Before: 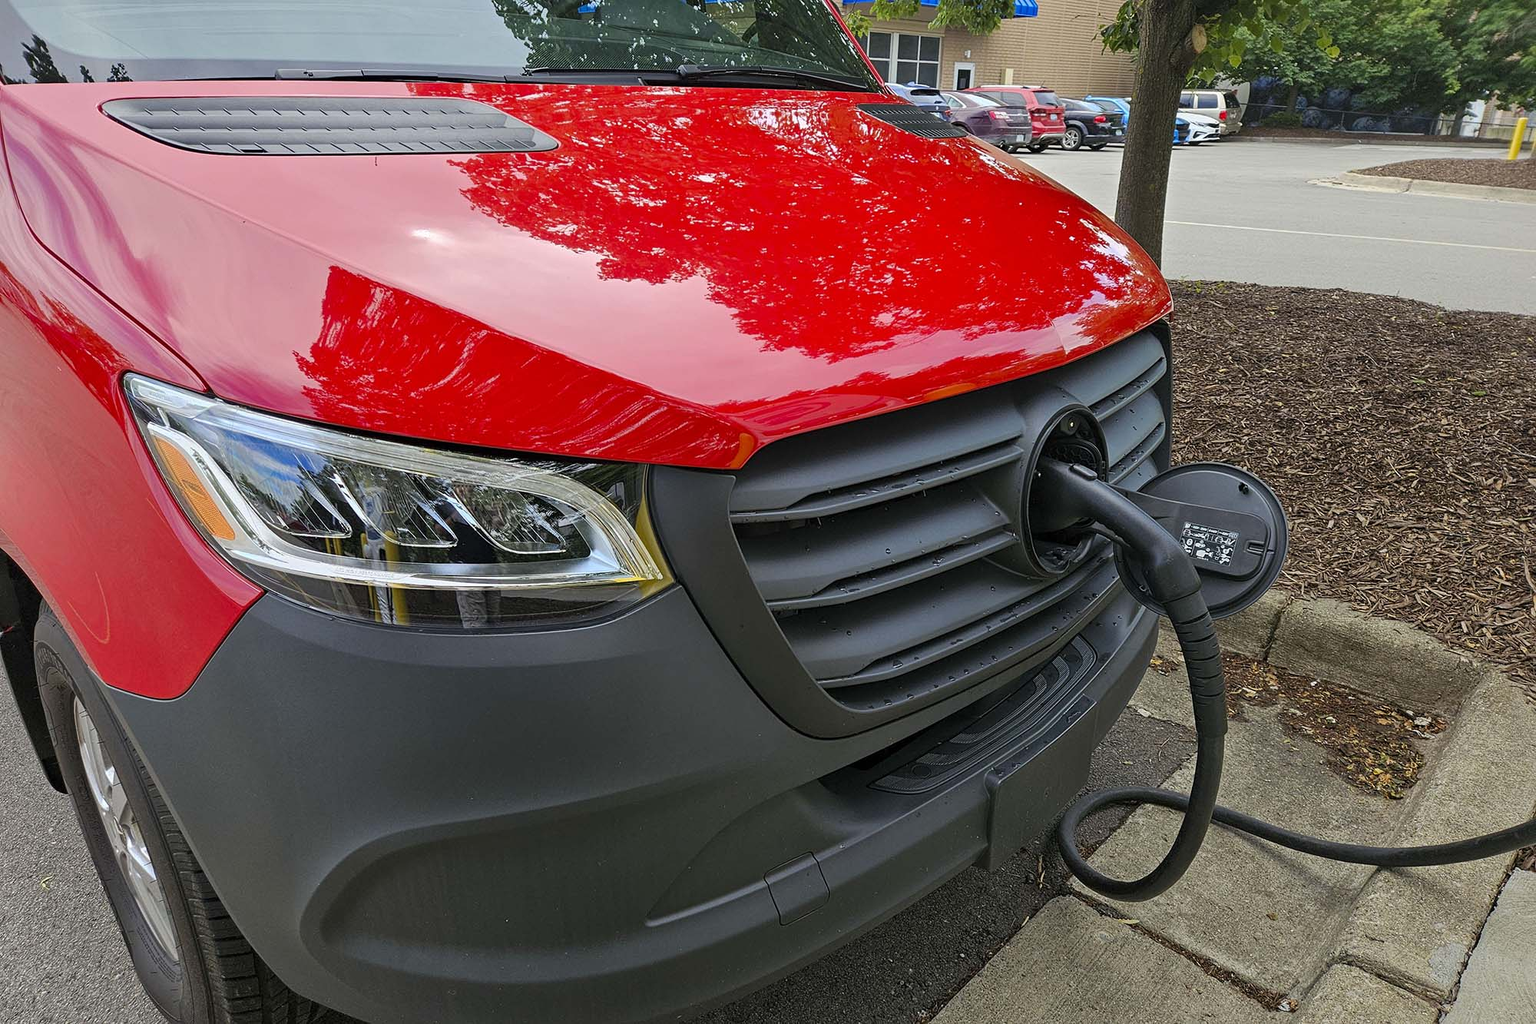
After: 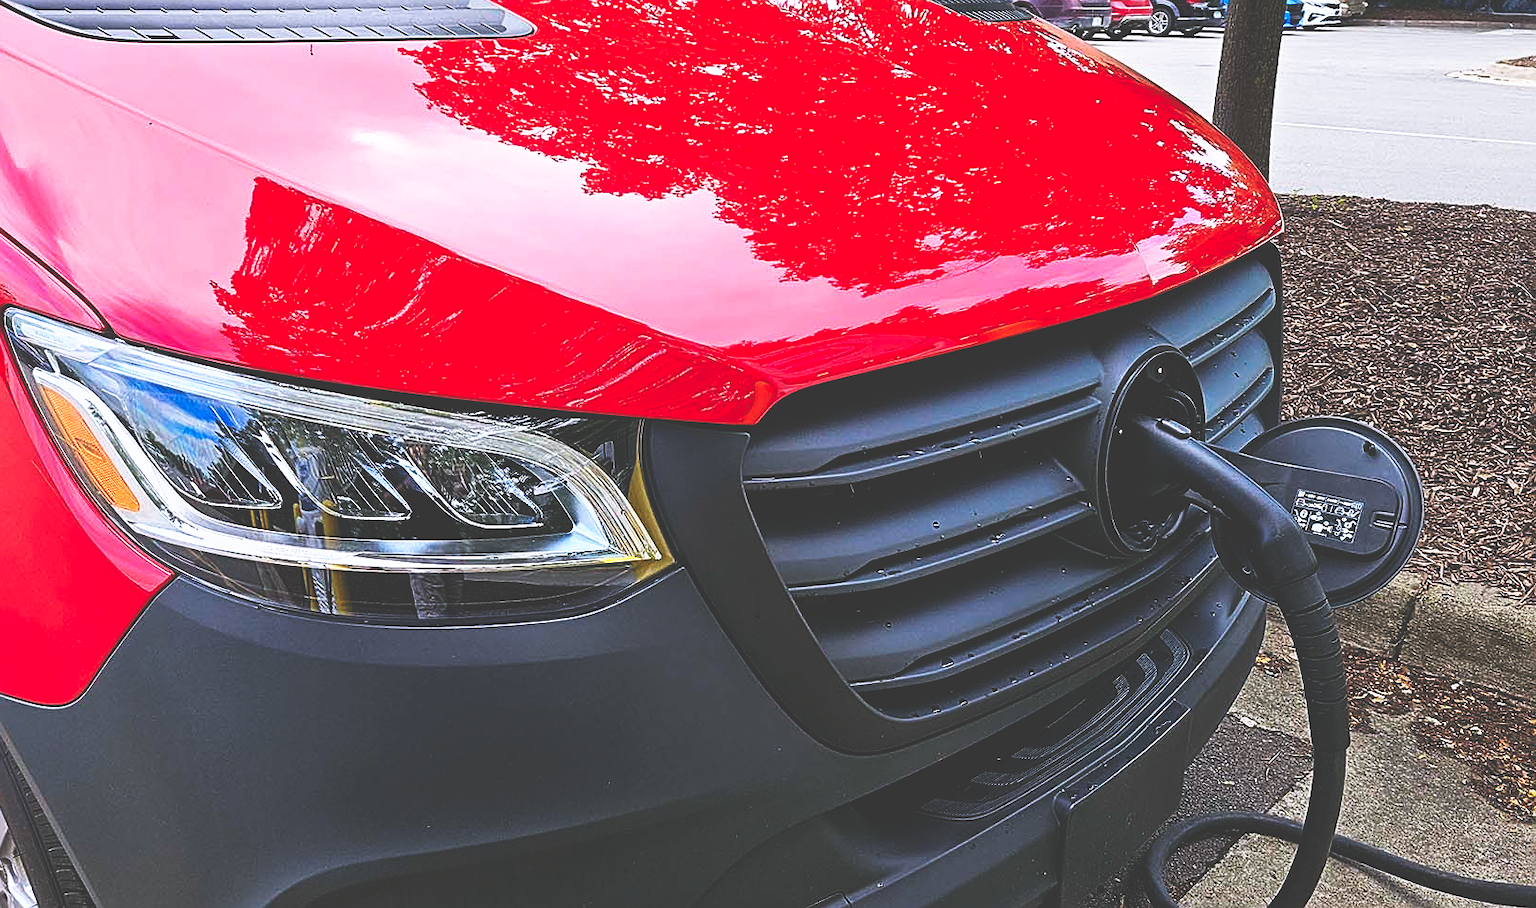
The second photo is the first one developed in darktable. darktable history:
white balance: red 1.004, blue 1.096
crop: left 7.856%, top 11.836%, right 10.12%, bottom 15.387%
base curve: curves: ch0 [(0, 0.036) (0.007, 0.037) (0.604, 0.887) (1, 1)], preserve colors none
sharpen: on, module defaults
